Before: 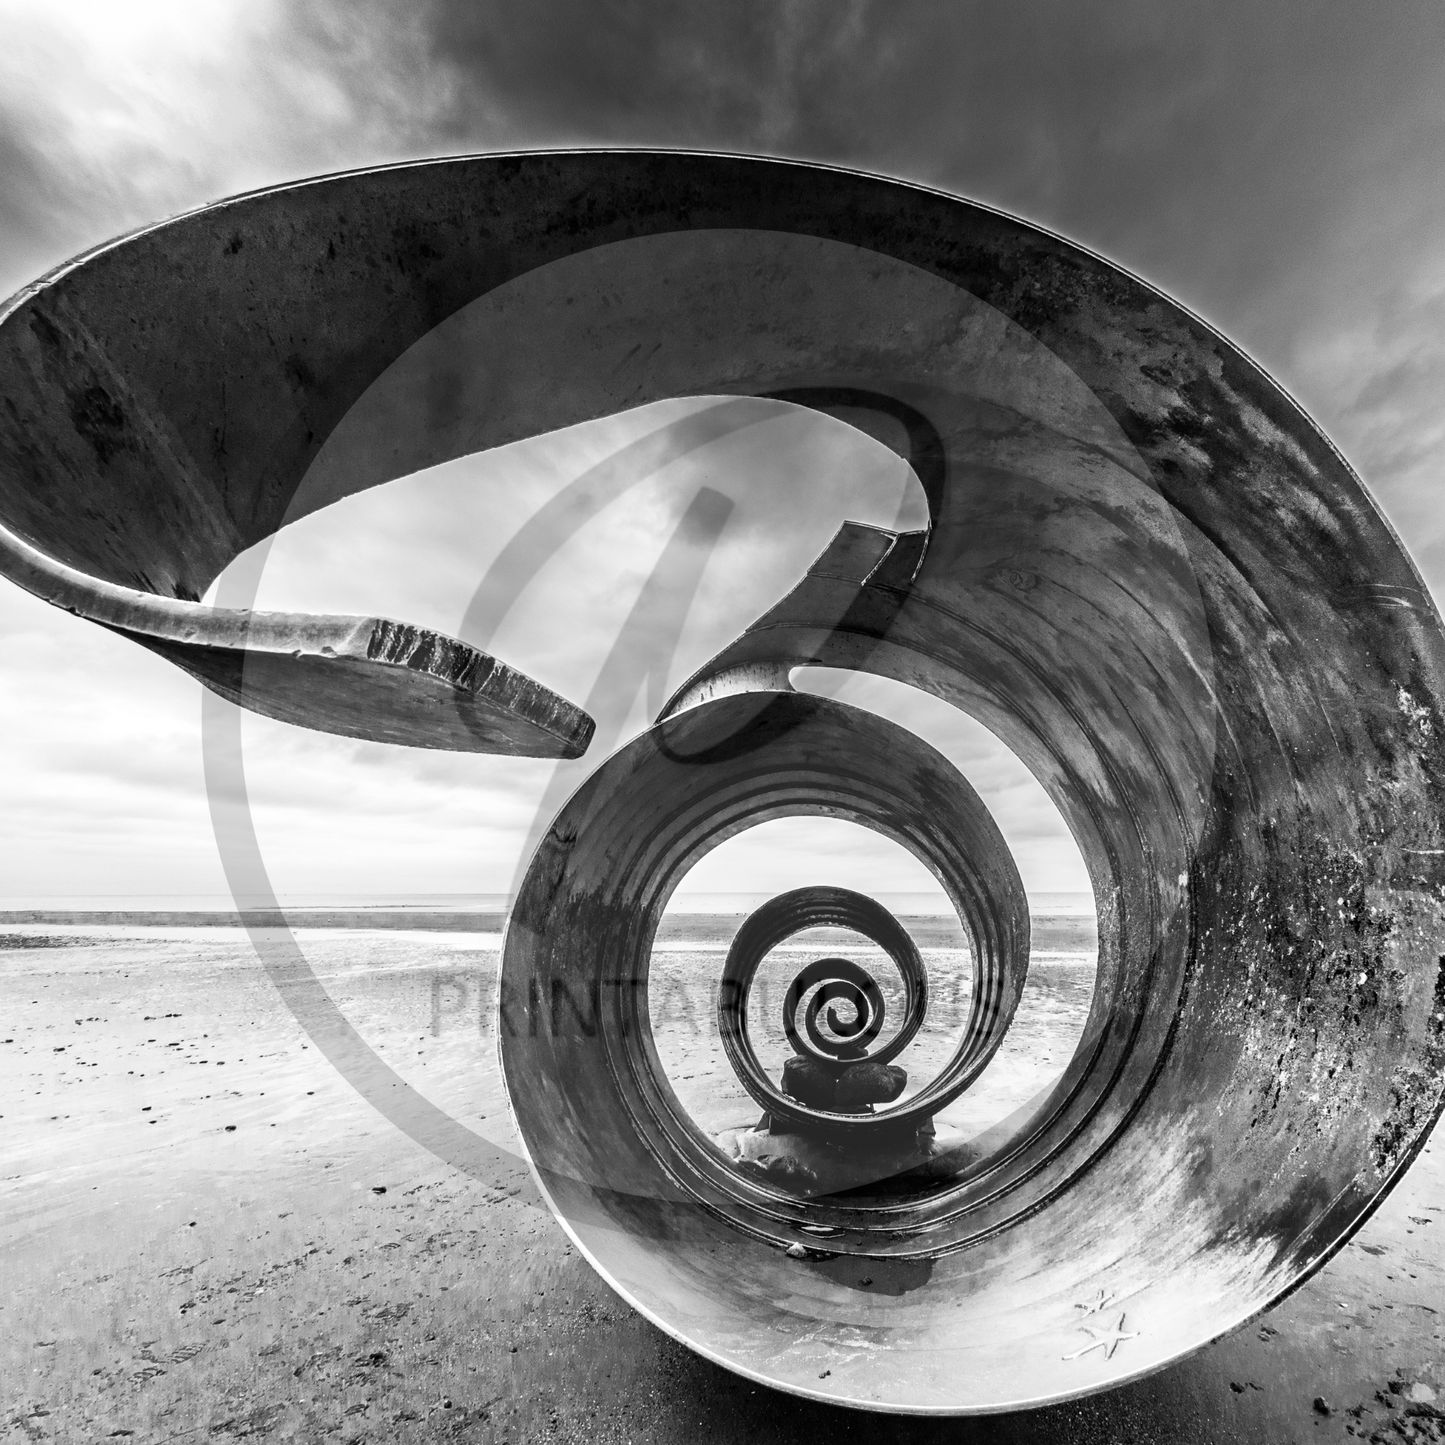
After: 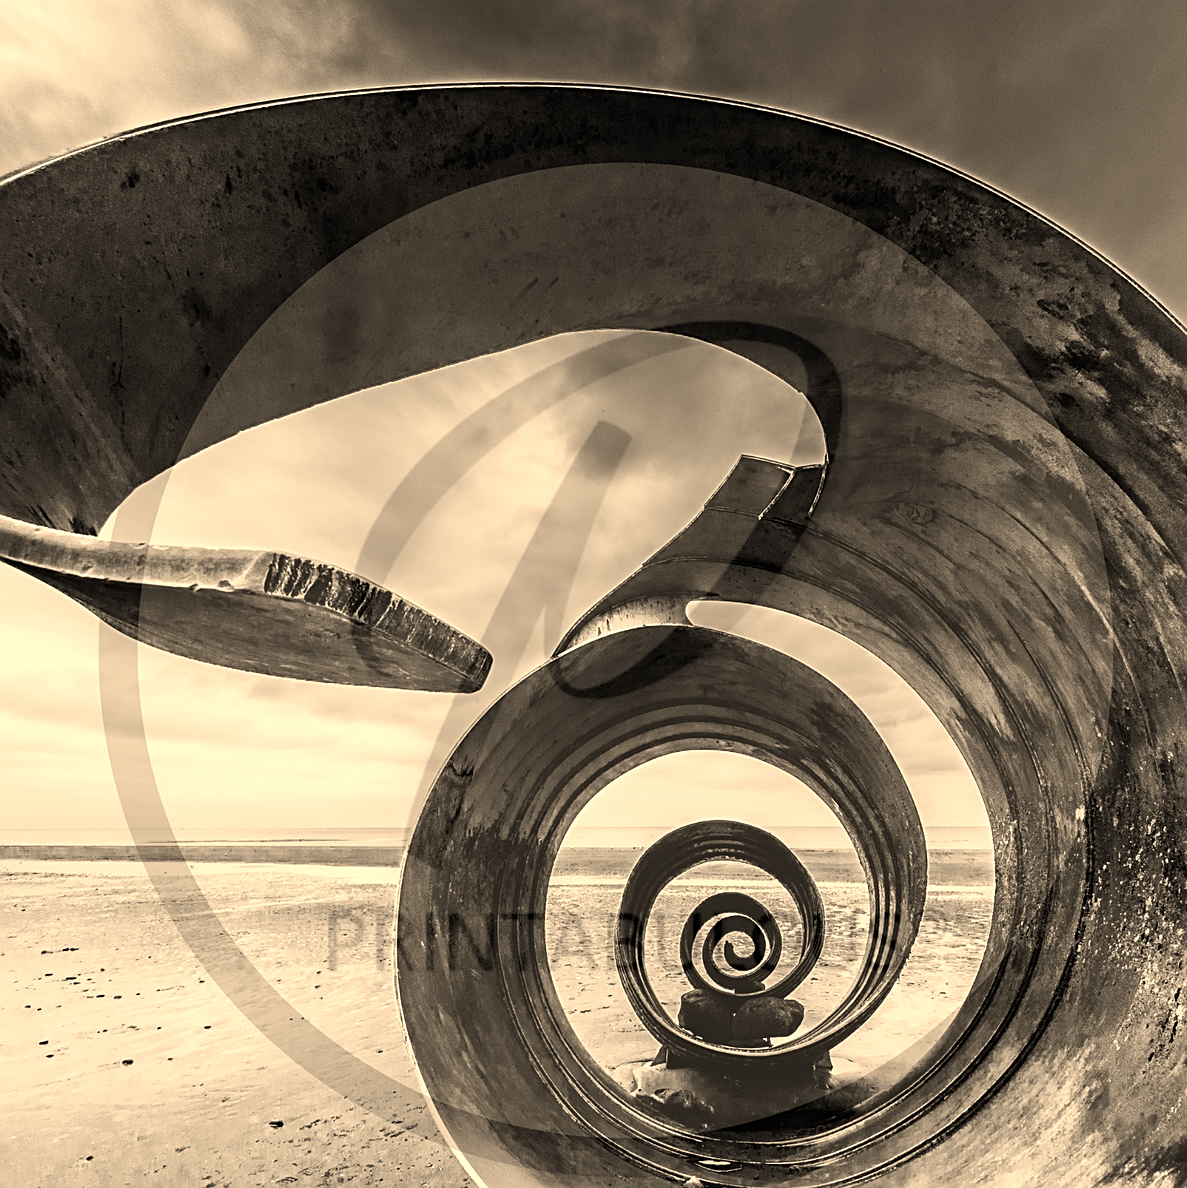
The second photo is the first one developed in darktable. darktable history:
sharpen: on, module defaults
crop and rotate: left 7.196%, top 4.574%, right 10.605%, bottom 13.178%
white balance: red 1.138, green 0.996, blue 0.812
